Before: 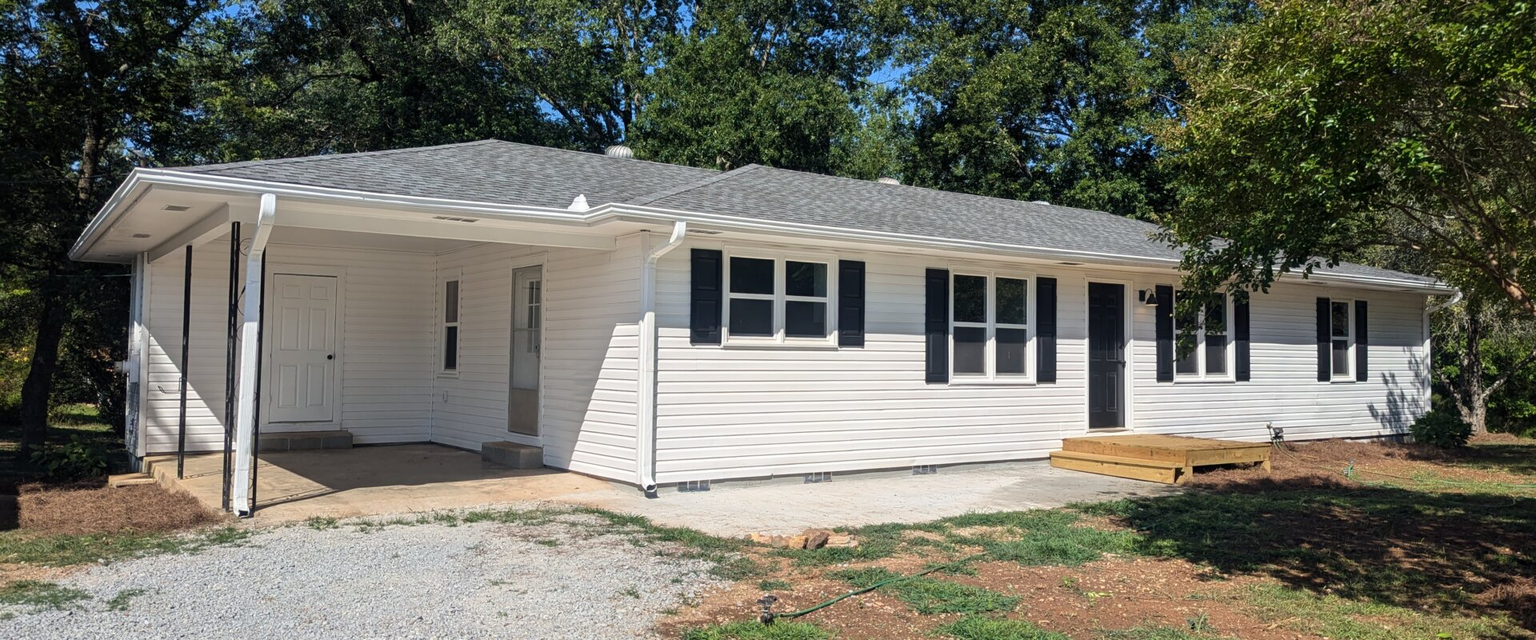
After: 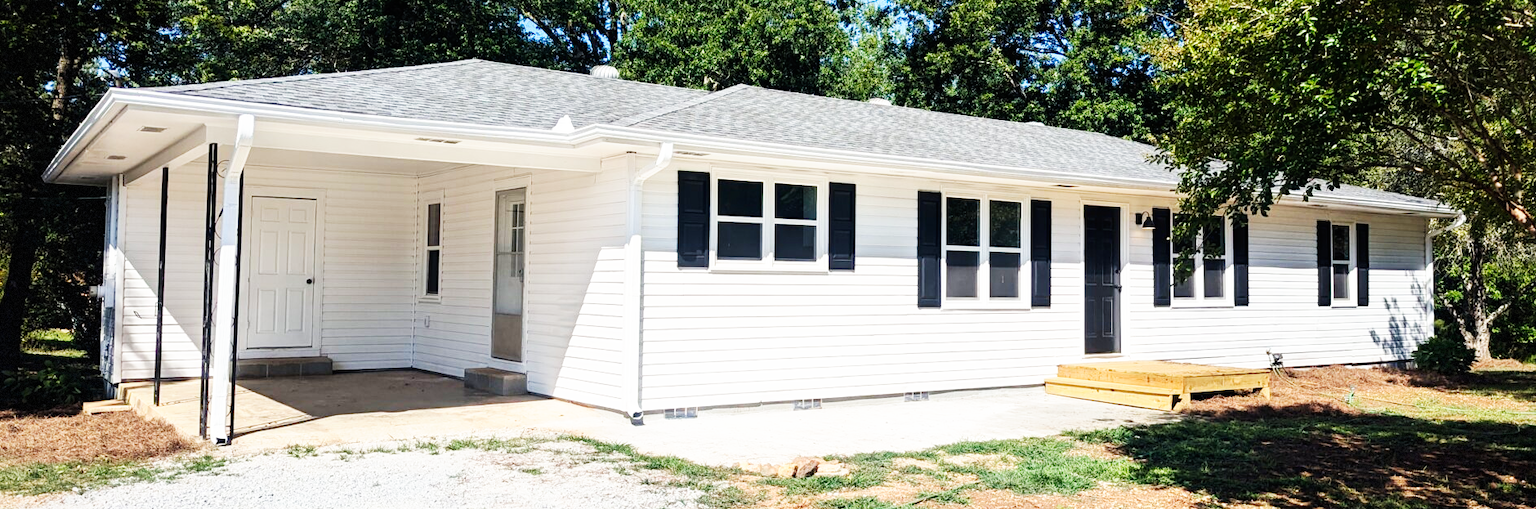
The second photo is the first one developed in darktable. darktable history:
base curve: curves: ch0 [(0, 0) (0.007, 0.004) (0.027, 0.03) (0.046, 0.07) (0.207, 0.54) (0.442, 0.872) (0.673, 0.972) (1, 1)], preserve colors none
vignetting: fall-off start 85%, fall-off radius 80%, brightness -0.182, saturation -0.3, width/height ratio 1.219, dithering 8-bit output, unbound false
crop and rotate: left 1.814%, top 12.818%, right 0.25%, bottom 9.225%
